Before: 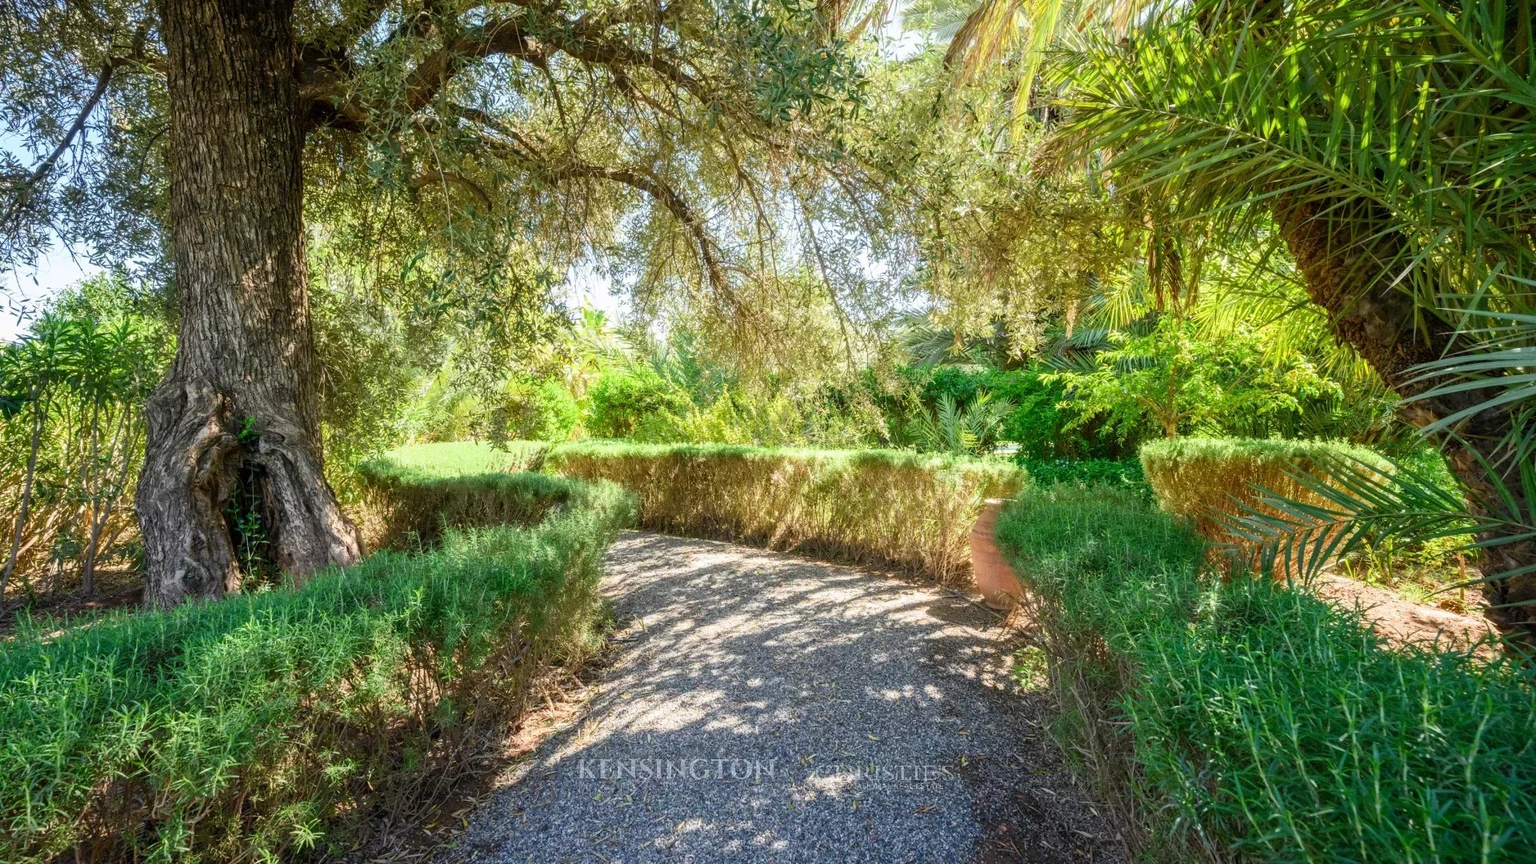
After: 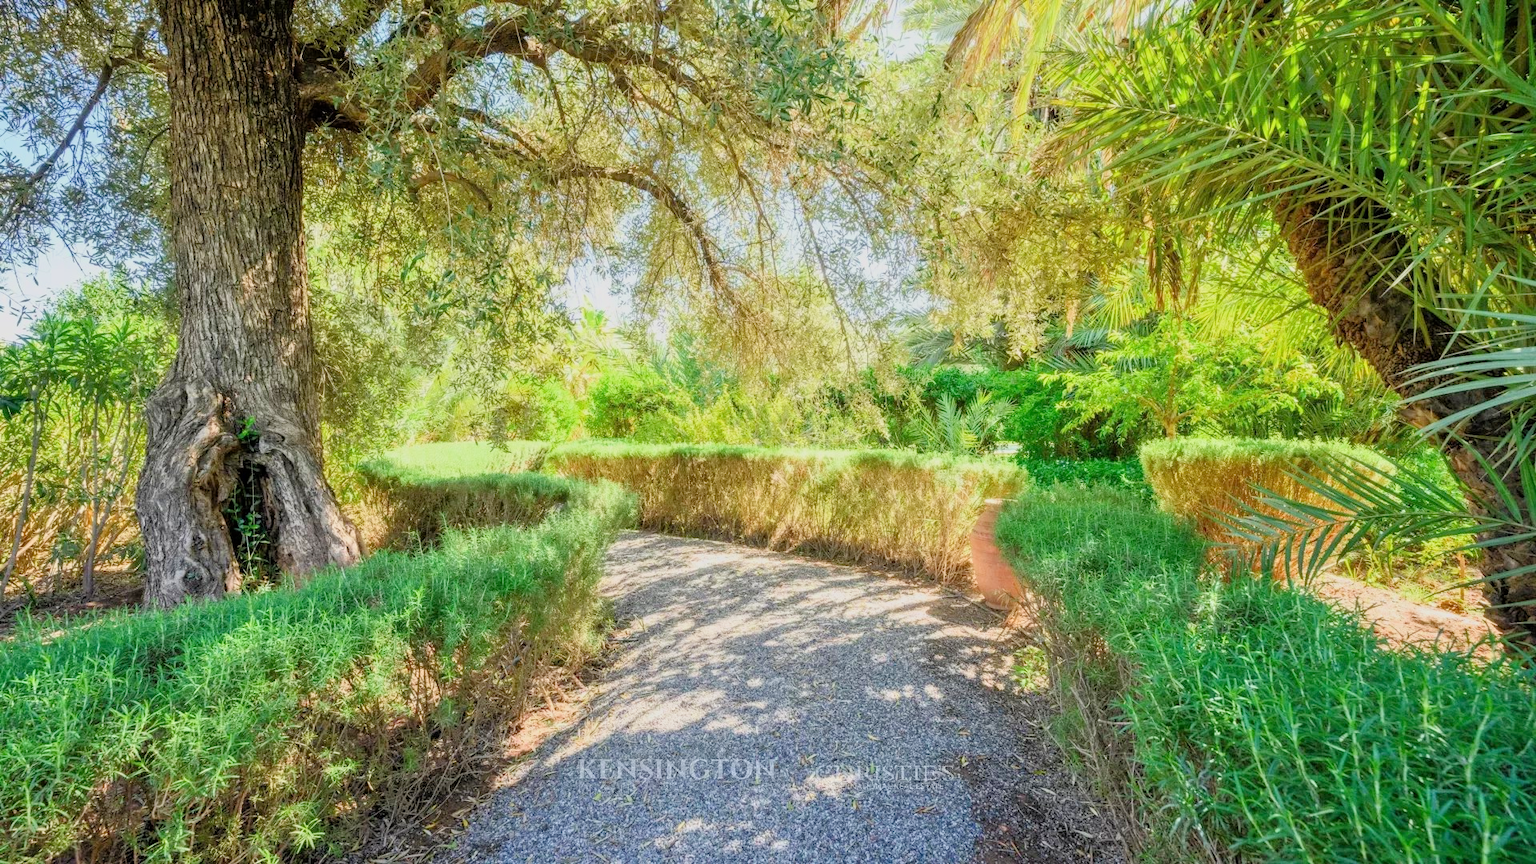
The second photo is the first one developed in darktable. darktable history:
exposure: exposure 0.6 EV, compensate highlight preservation false
tone equalizer: -8 EV 1 EV, -7 EV 1 EV, -6 EV 1 EV, -5 EV 1 EV, -4 EV 1 EV, -3 EV 0.75 EV, -2 EV 0.5 EV, -1 EV 0.25 EV
filmic rgb: black relative exposure -7.48 EV, white relative exposure 4.83 EV, hardness 3.4, color science v6 (2022)
